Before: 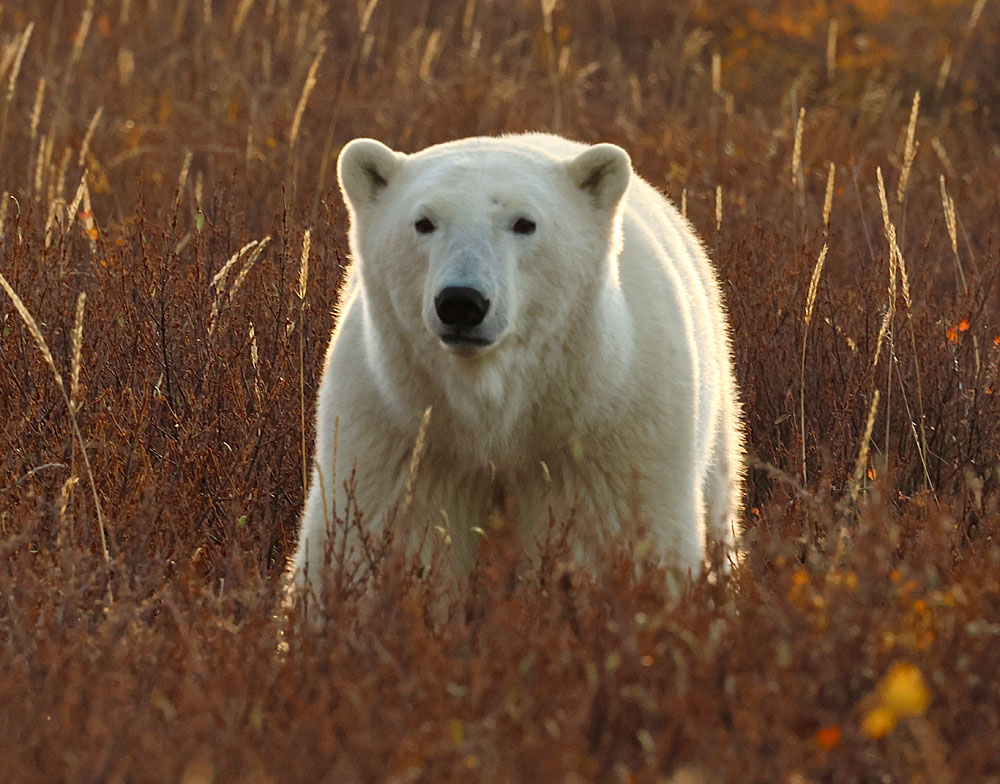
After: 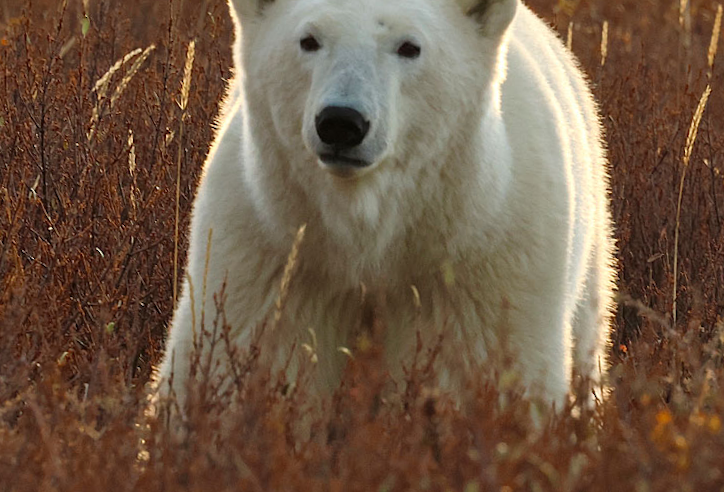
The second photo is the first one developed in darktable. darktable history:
crop and rotate: angle -3.37°, left 9.79%, top 20.73%, right 12.42%, bottom 11.82%
exposure: compensate highlight preservation false
